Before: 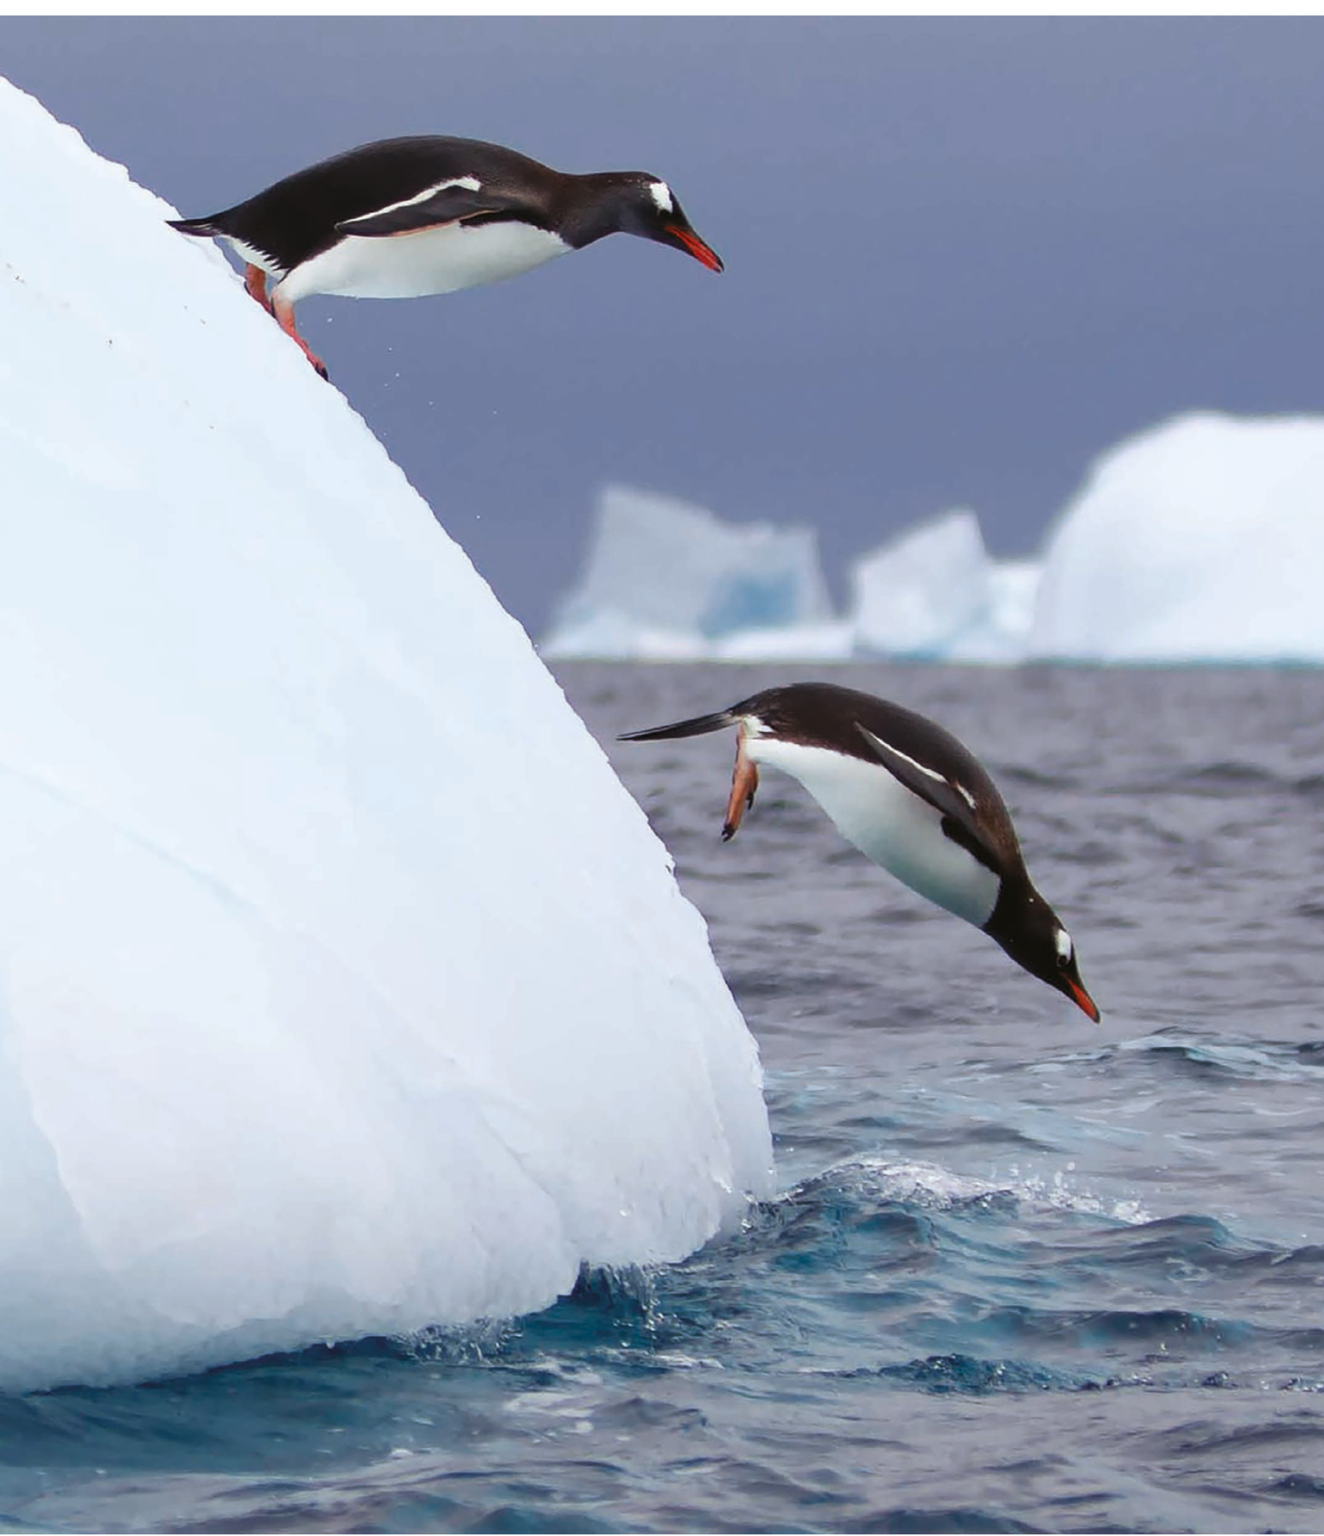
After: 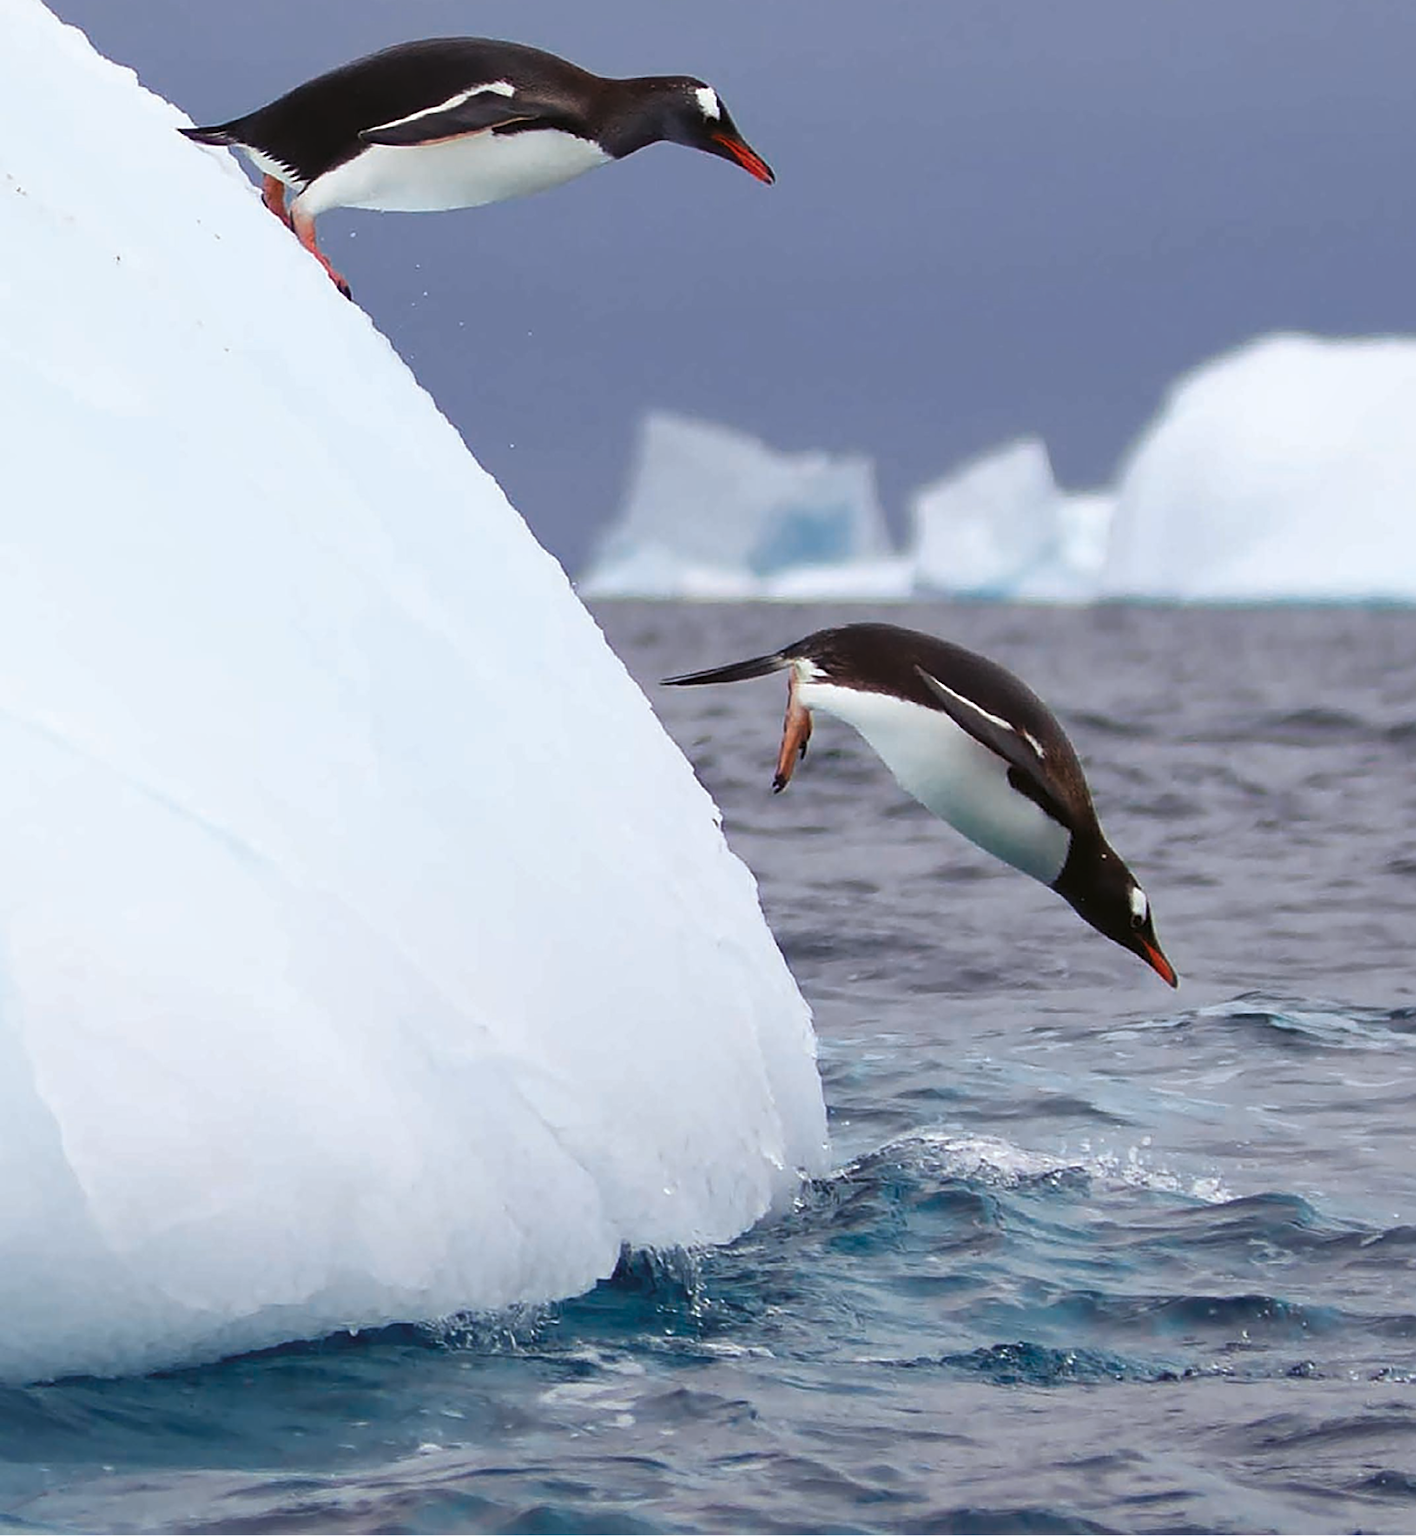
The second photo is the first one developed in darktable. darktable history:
crop and rotate: top 6.587%
sharpen: on, module defaults
local contrast: mode bilateral grid, contrast 99, coarseness 99, detail 109%, midtone range 0.2
